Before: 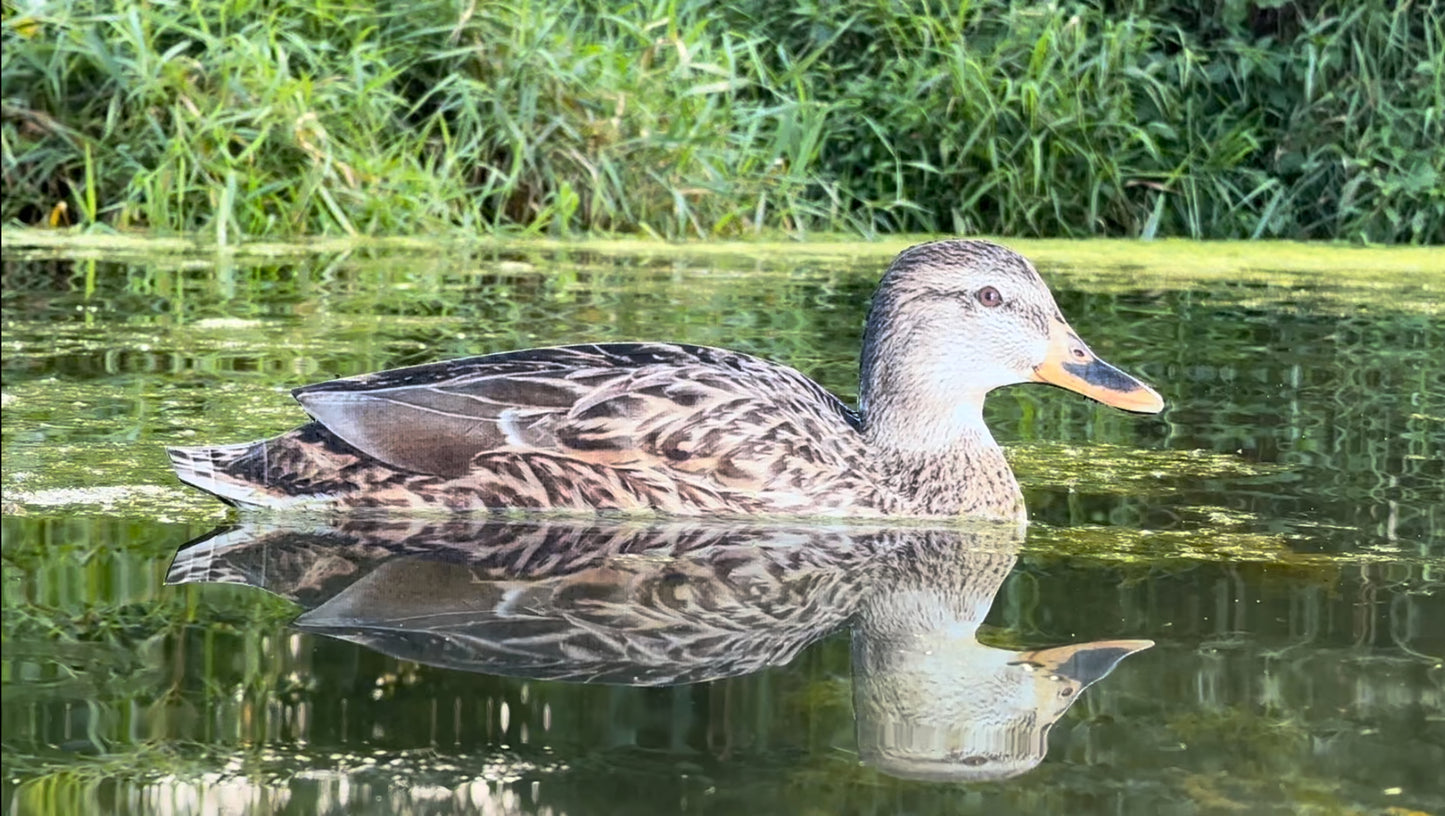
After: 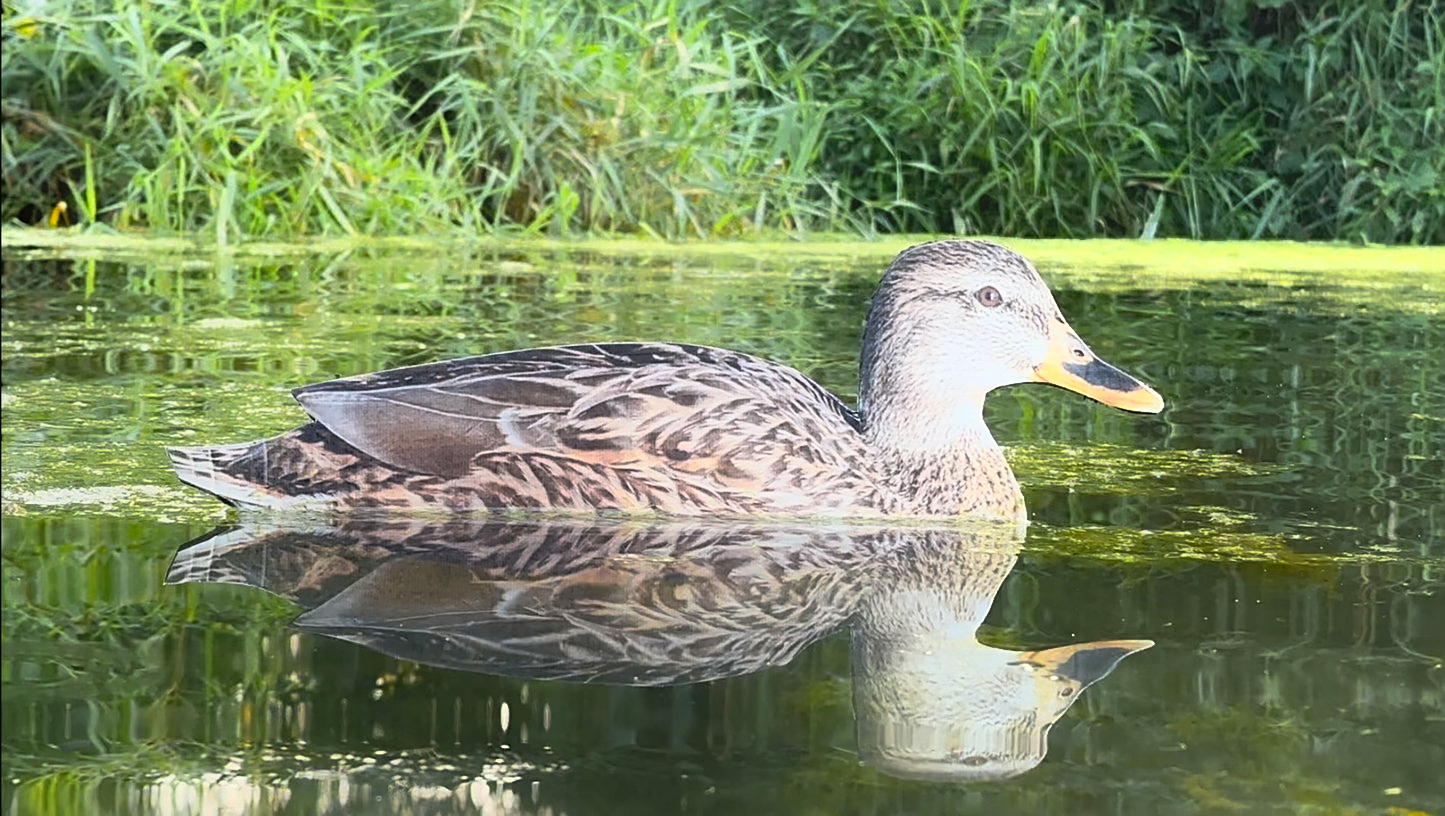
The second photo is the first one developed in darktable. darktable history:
rgb curve: curves: ch0 [(0, 0) (0.078, 0.051) (0.929, 0.956) (1, 1)], compensate middle gray true
contrast equalizer: octaves 7, y [[0.6 ×6], [0.55 ×6], [0 ×6], [0 ×6], [0 ×6]], mix -1
shadows and highlights: shadows 0, highlights 40
color zones: curves: ch0 [(0.224, 0.526) (0.75, 0.5)]; ch1 [(0.055, 0.526) (0.224, 0.761) (0.377, 0.526) (0.75, 0.5)]
sharpen: on, module defaults
